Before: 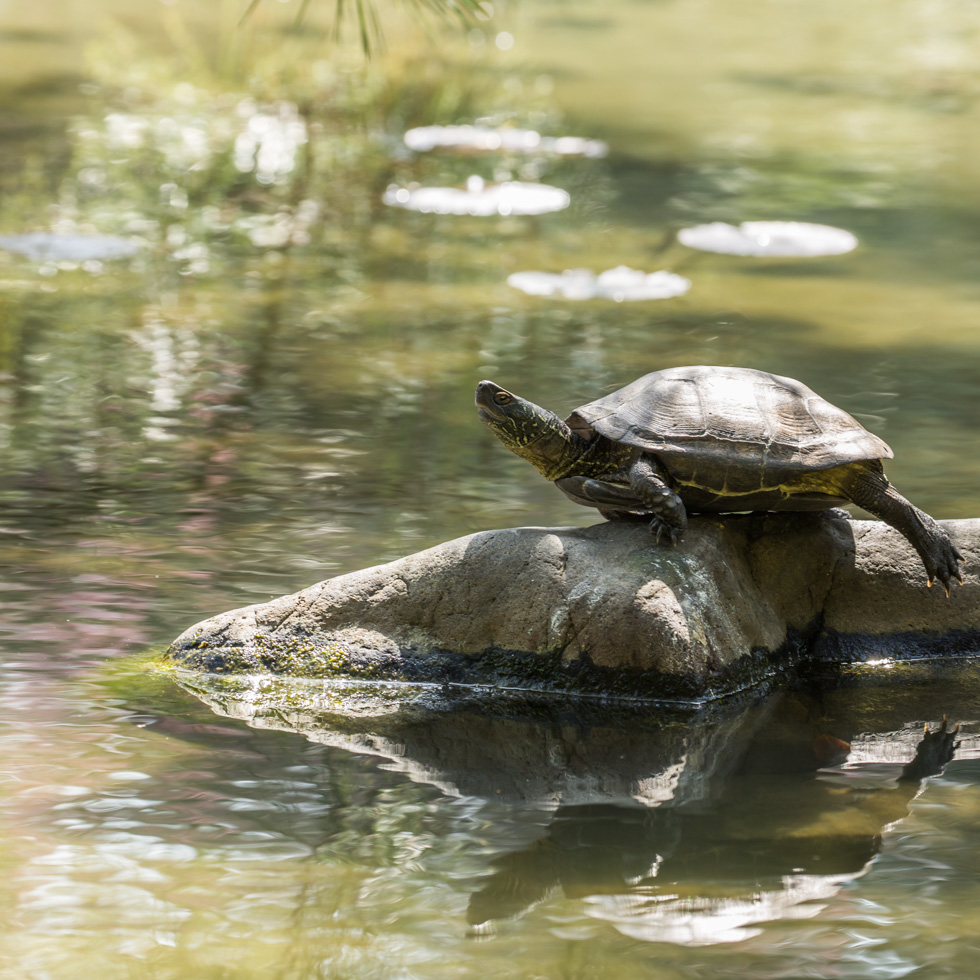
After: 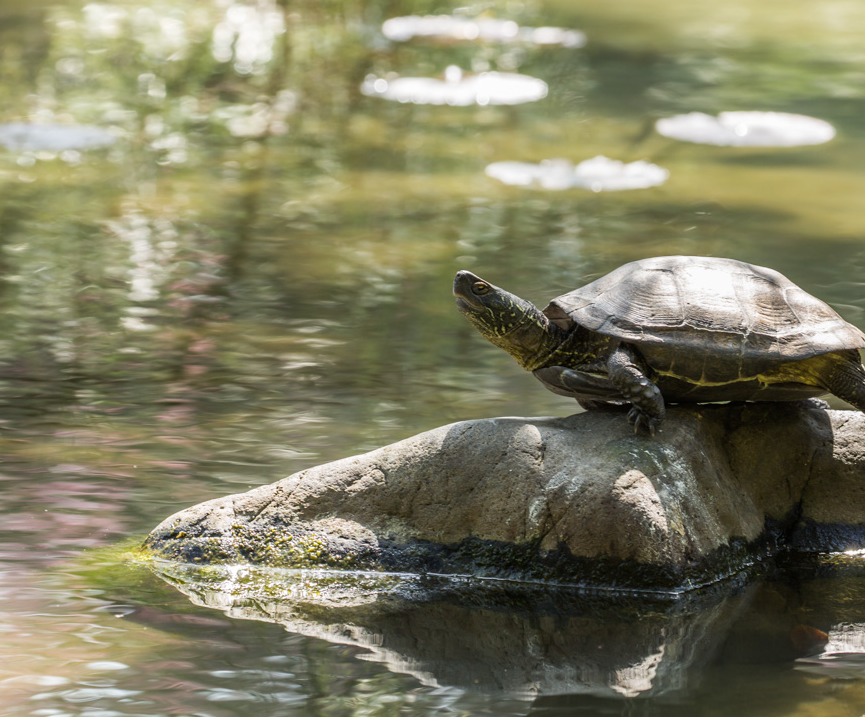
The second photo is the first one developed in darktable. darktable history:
crop and rotate: left 2.392%, top 11.287%, right 9.28%, bottom 15.54%
